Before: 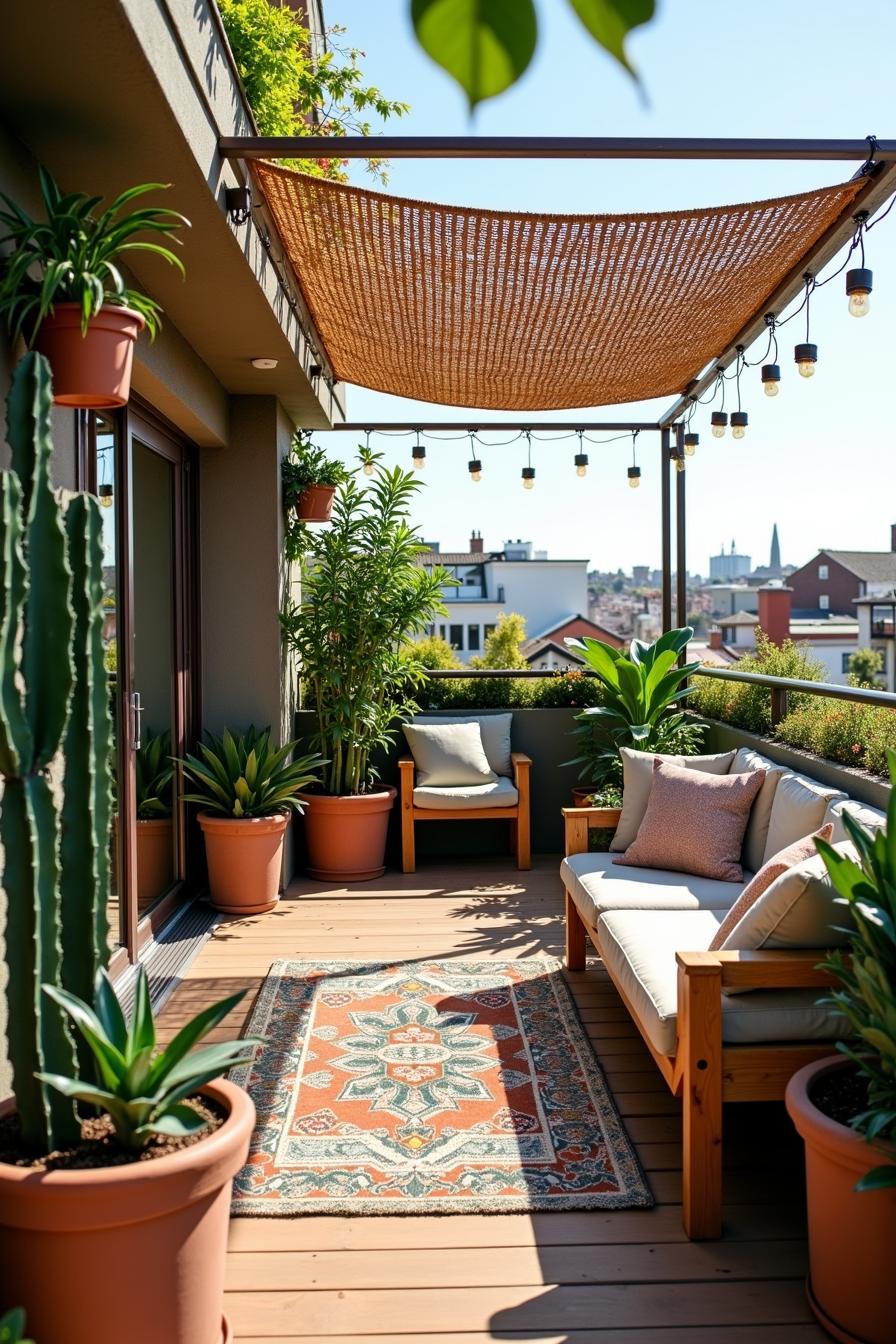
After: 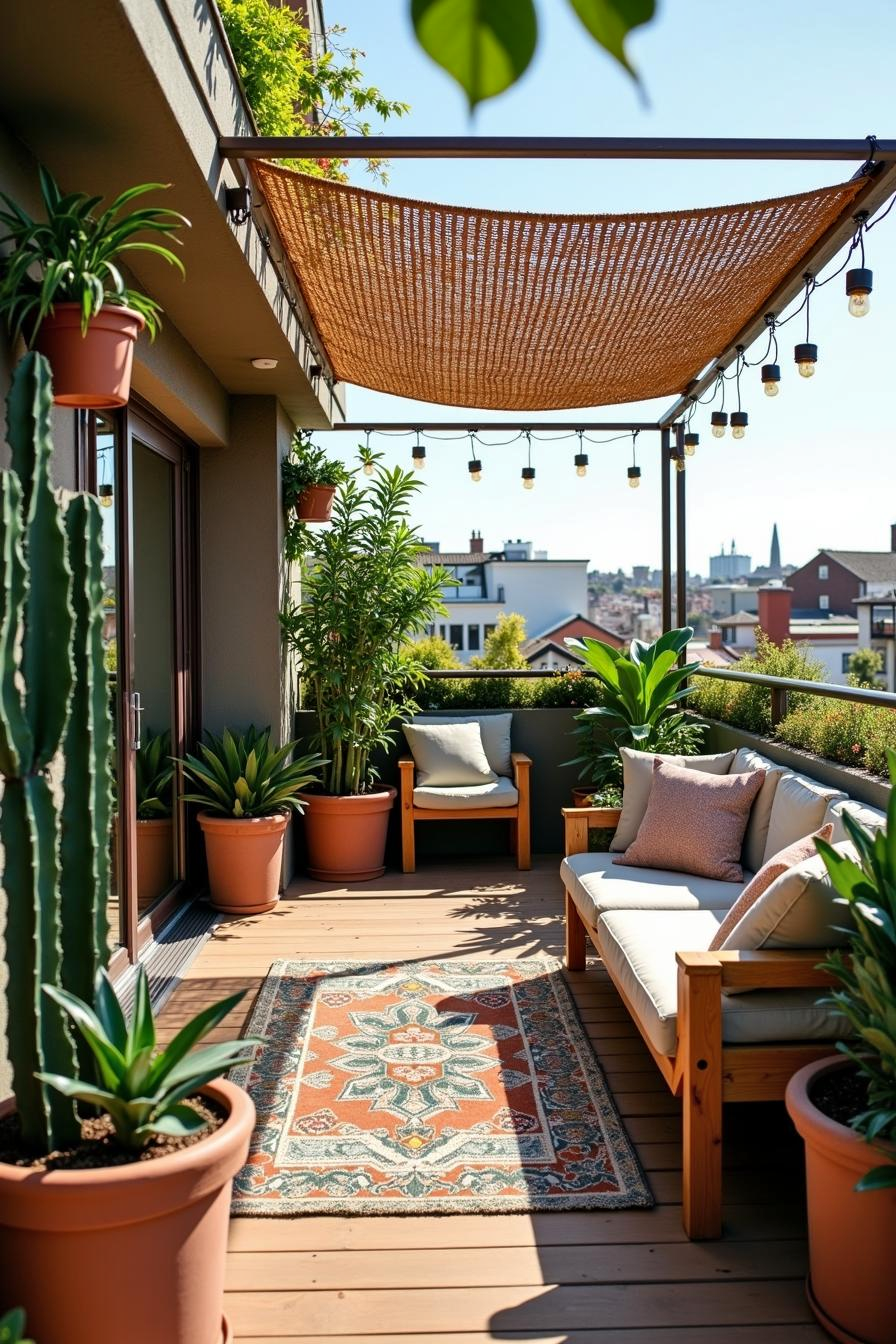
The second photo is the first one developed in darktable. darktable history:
shadows and highlights: shadows 33.52, highlights -45.92, compress 49.73%, soften with gaussian
